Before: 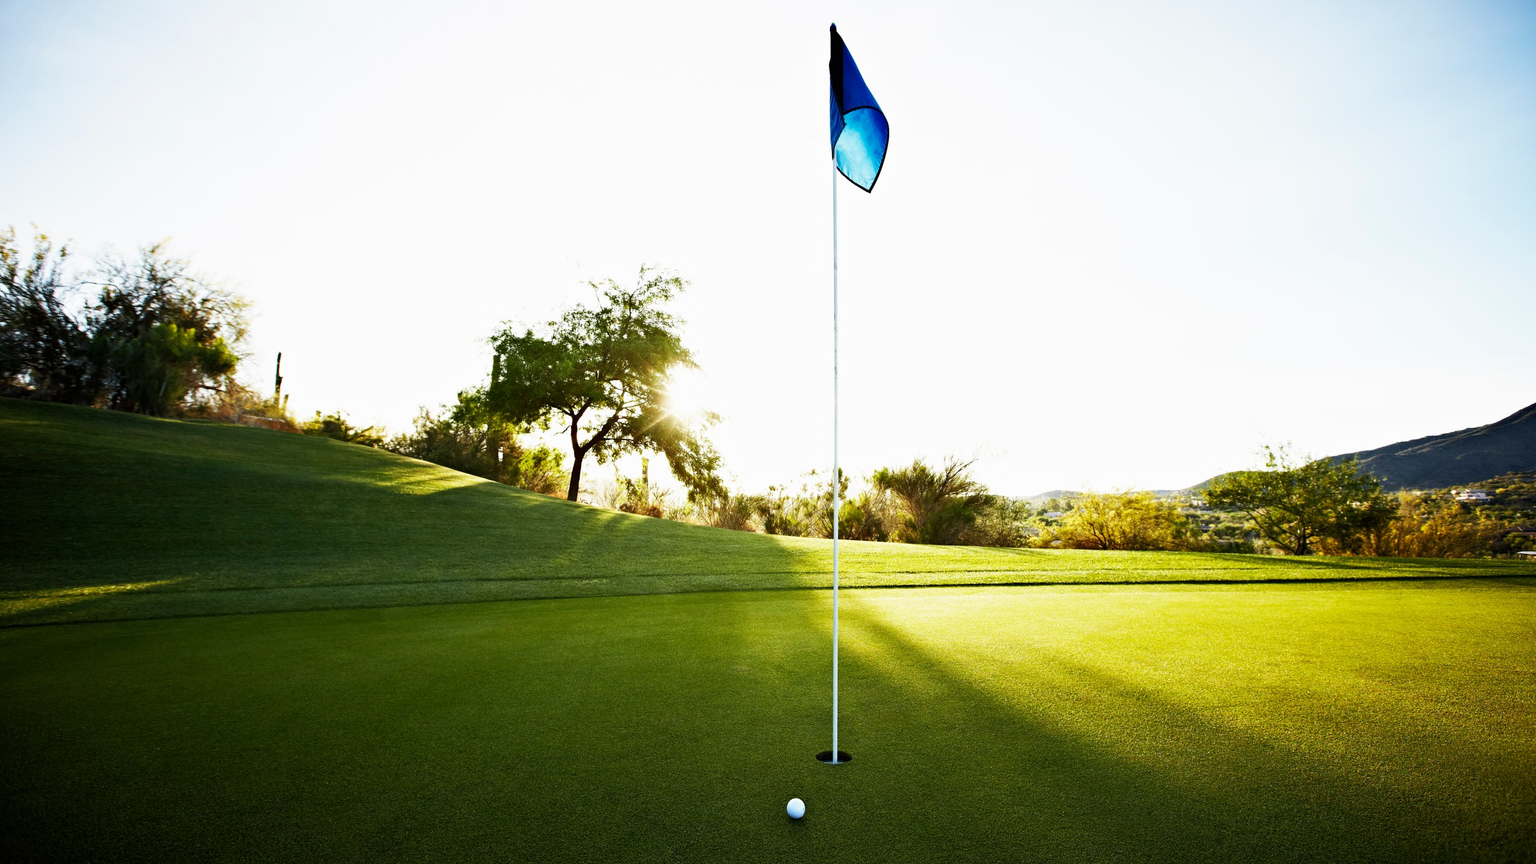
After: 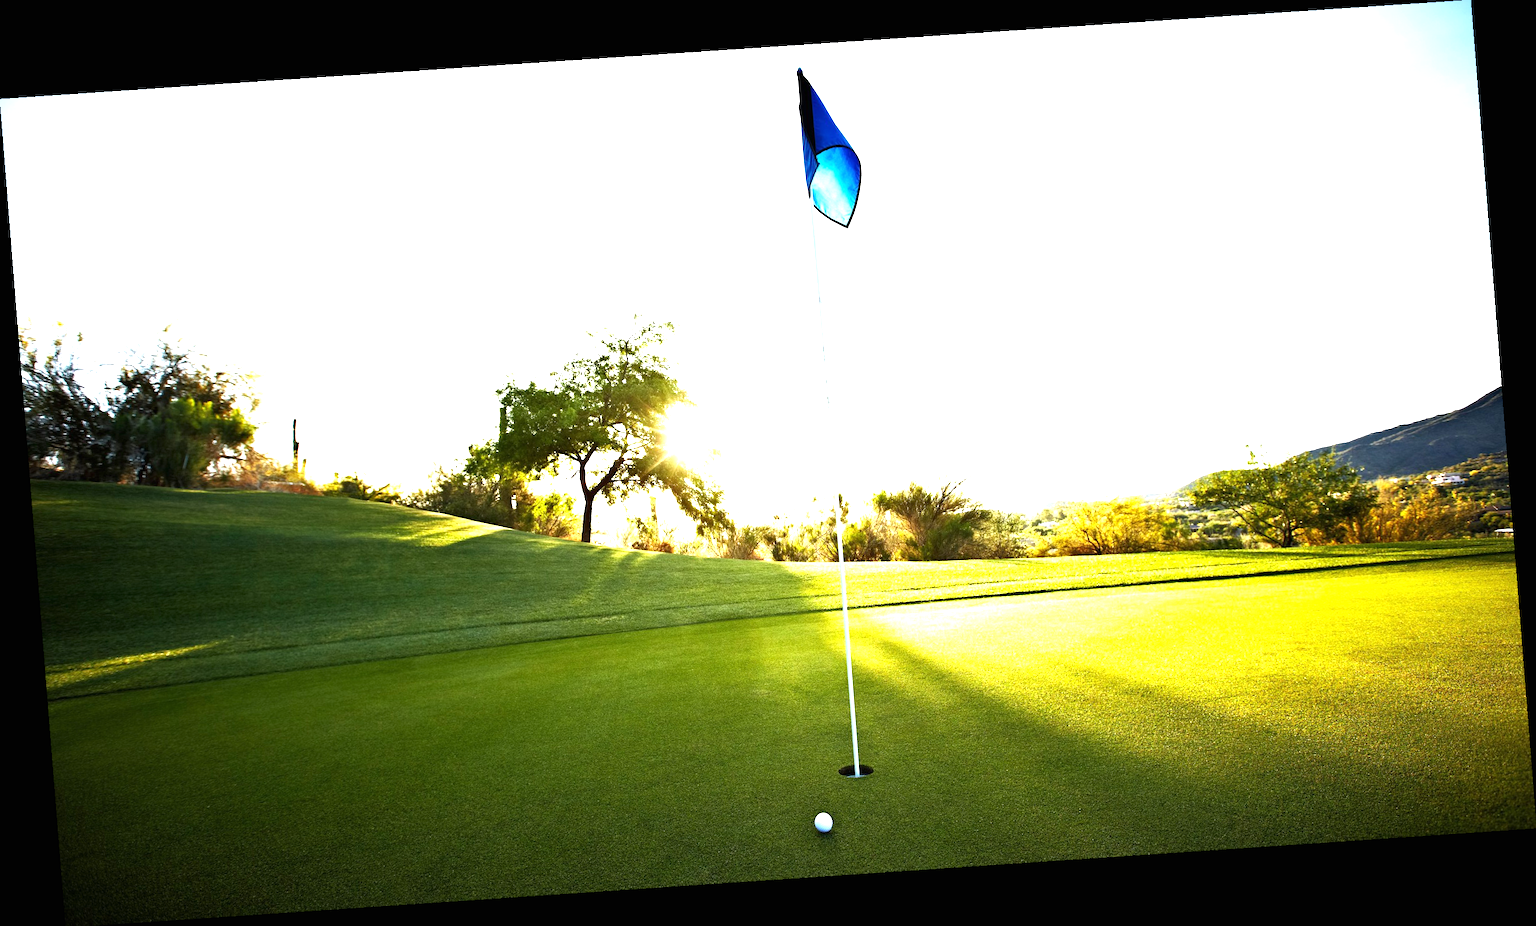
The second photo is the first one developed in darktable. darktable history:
rotate and perspective: rotation -4.2°, shear 0.006, automatic cropping off
exposure: black level correction 0, exposure 1 EV, compensate highlight preservation false
